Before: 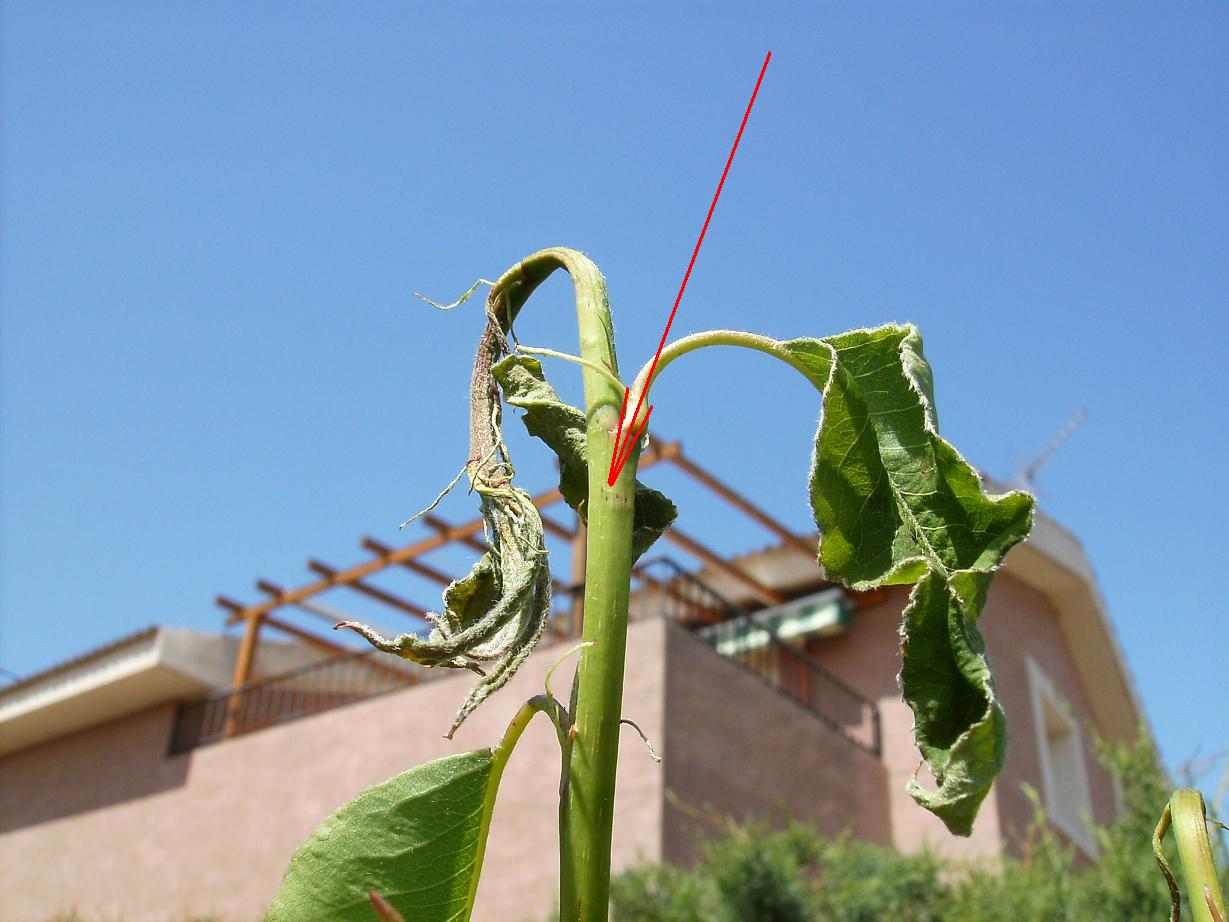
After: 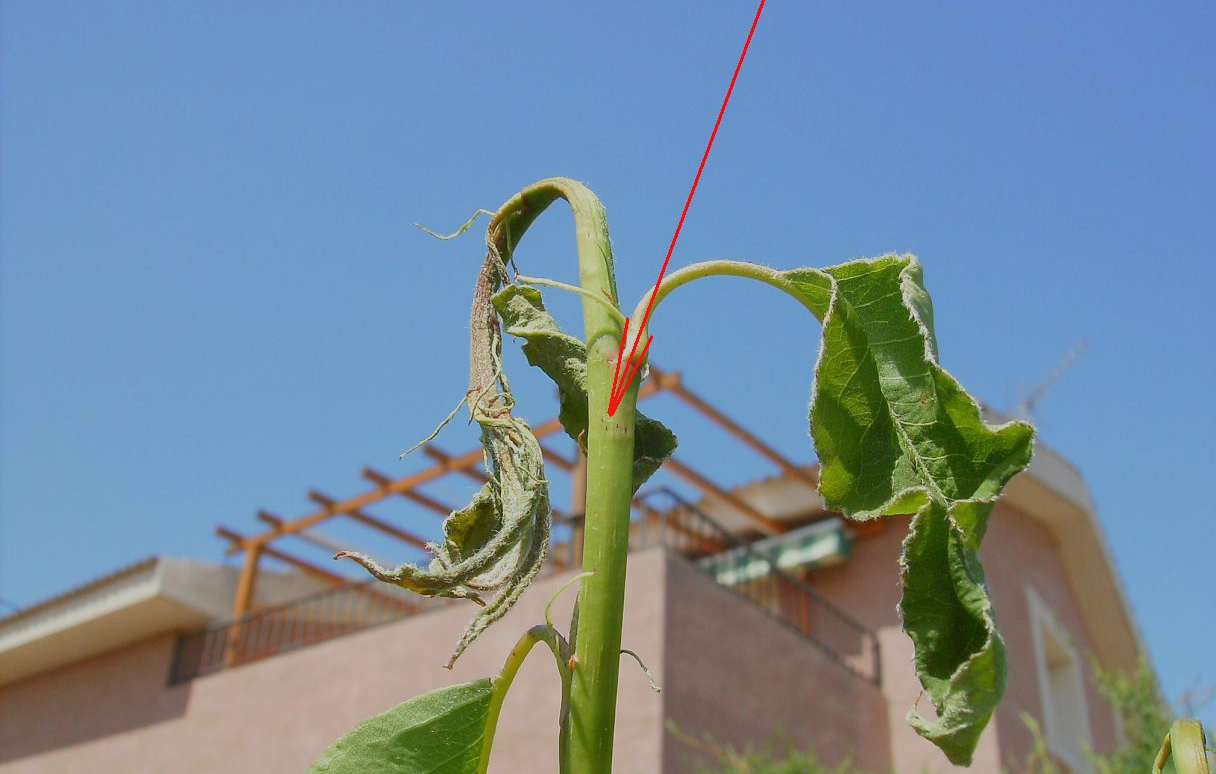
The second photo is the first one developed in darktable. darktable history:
color balance rgb: contrast -30%
crop: top 7.625%, bottom 8.027%
